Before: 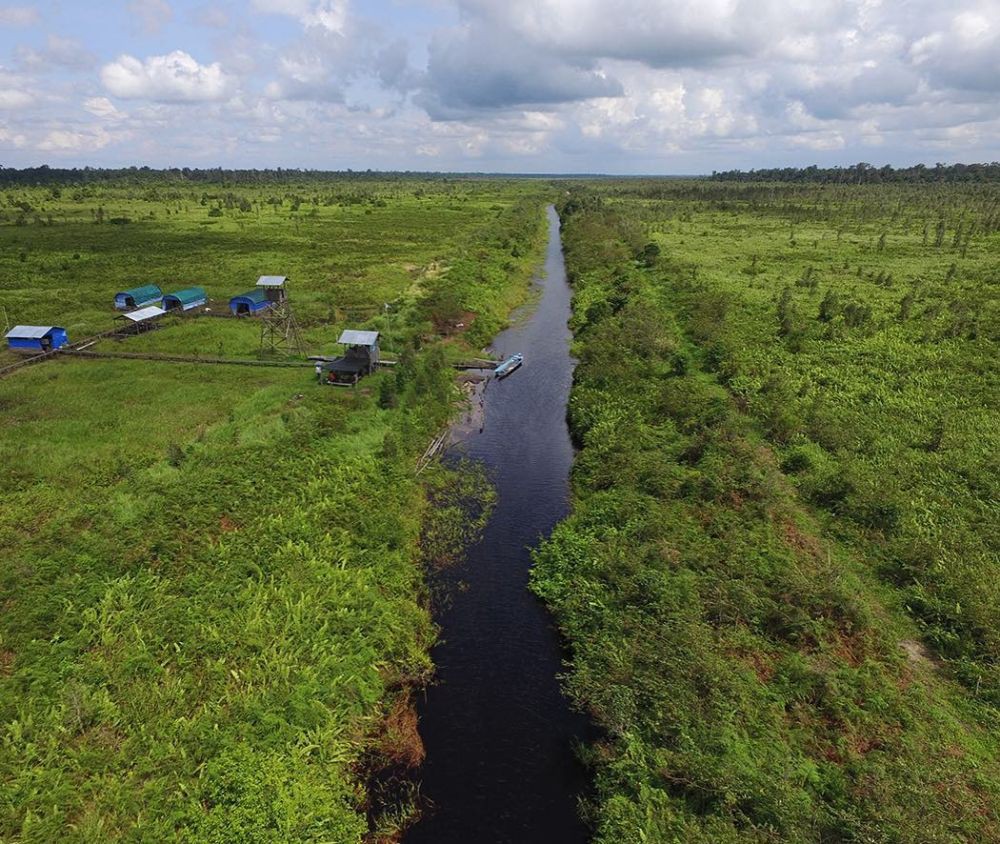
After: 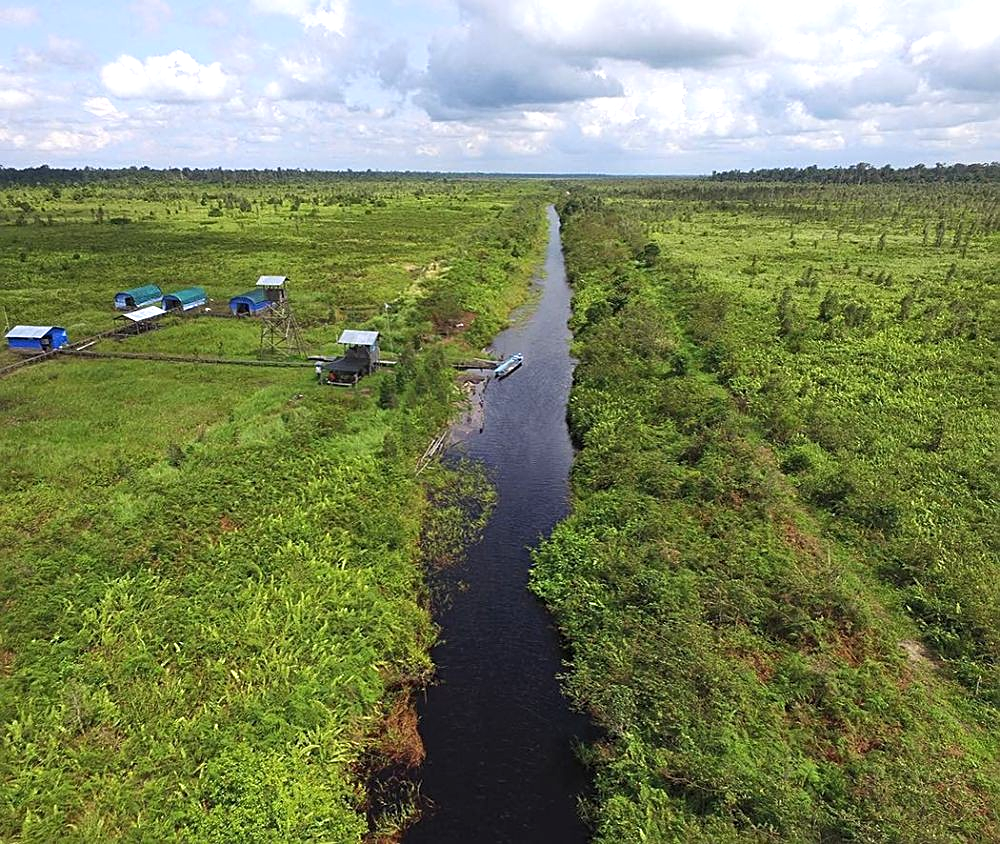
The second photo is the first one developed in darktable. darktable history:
sharpen: on, module defaults
exposure: black level correction 0, exposure 0.59 EV, compensate exposure bias true, compensate highlight preservation false
